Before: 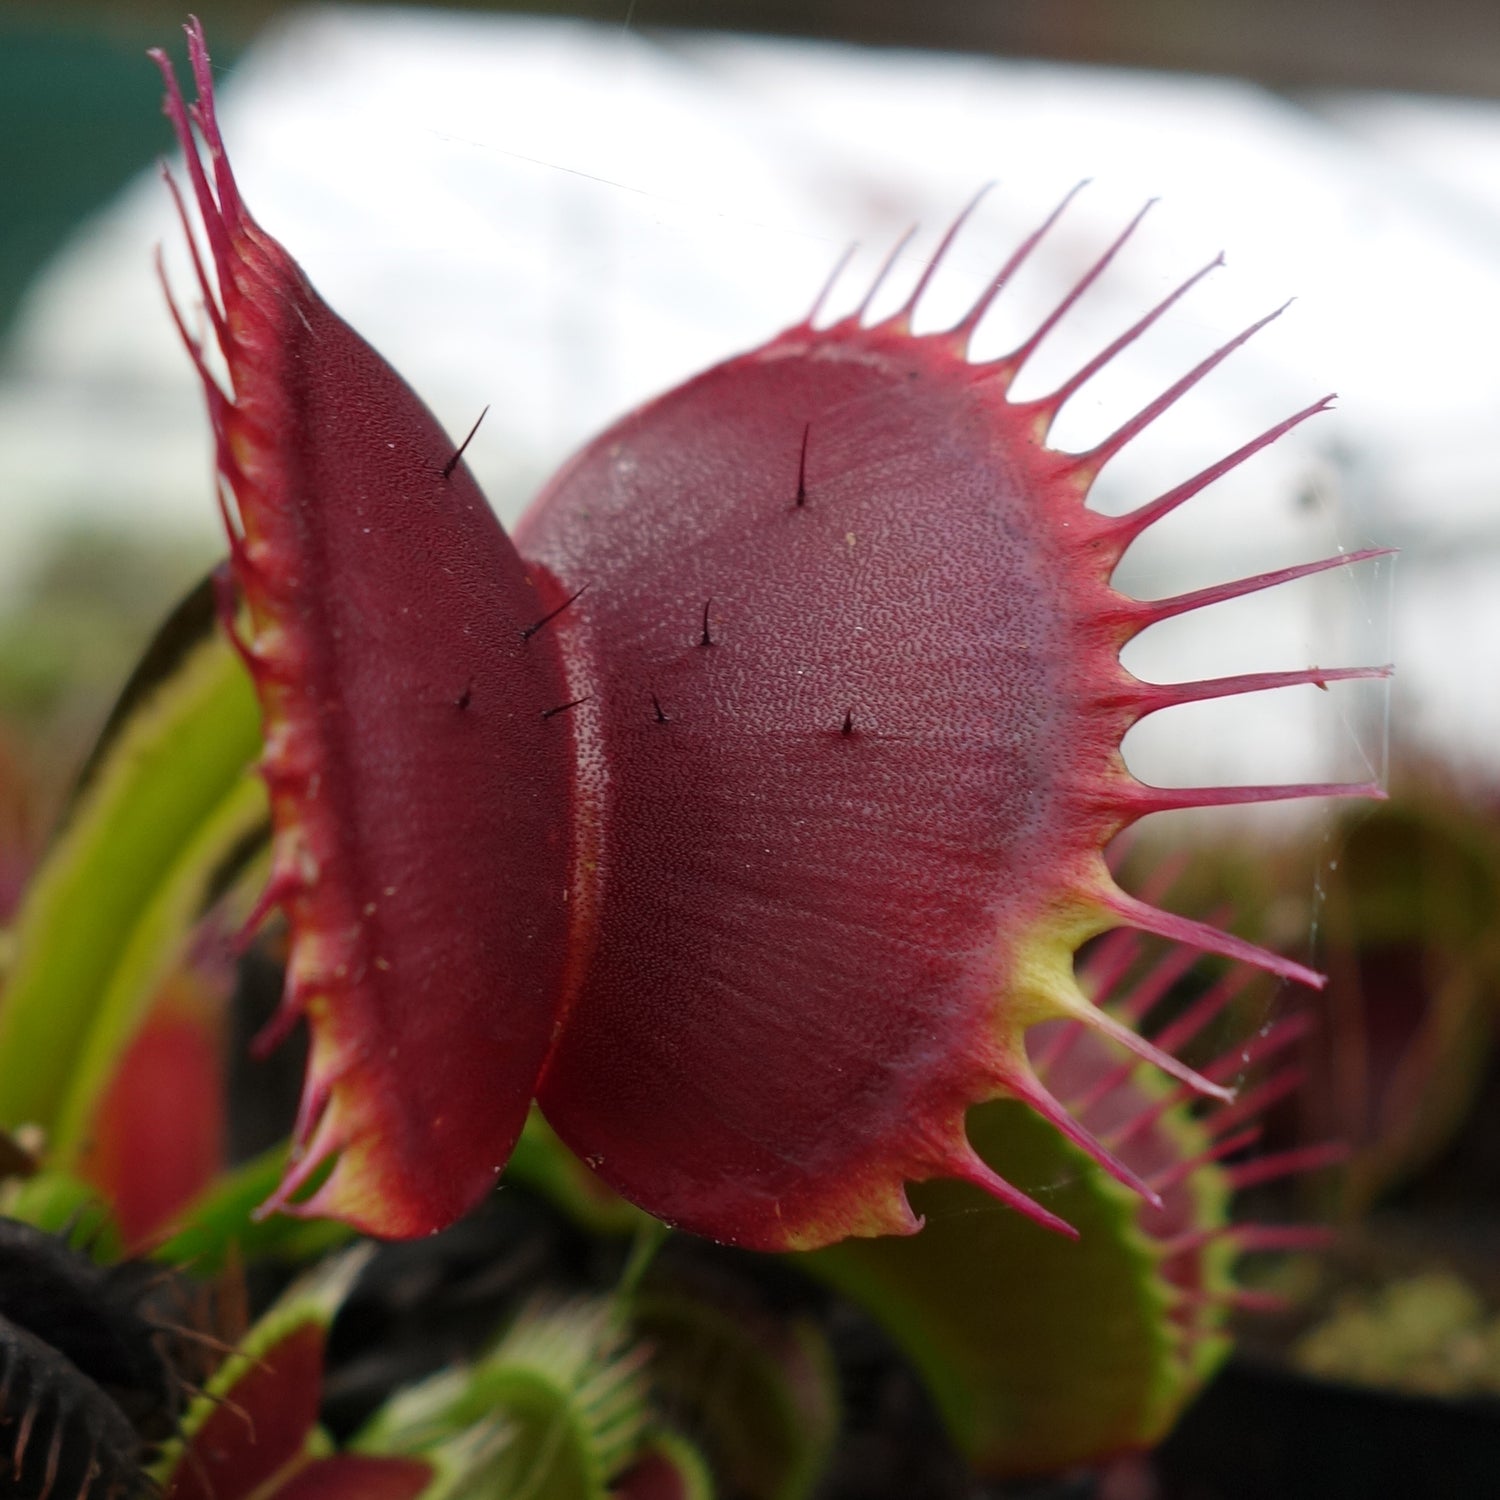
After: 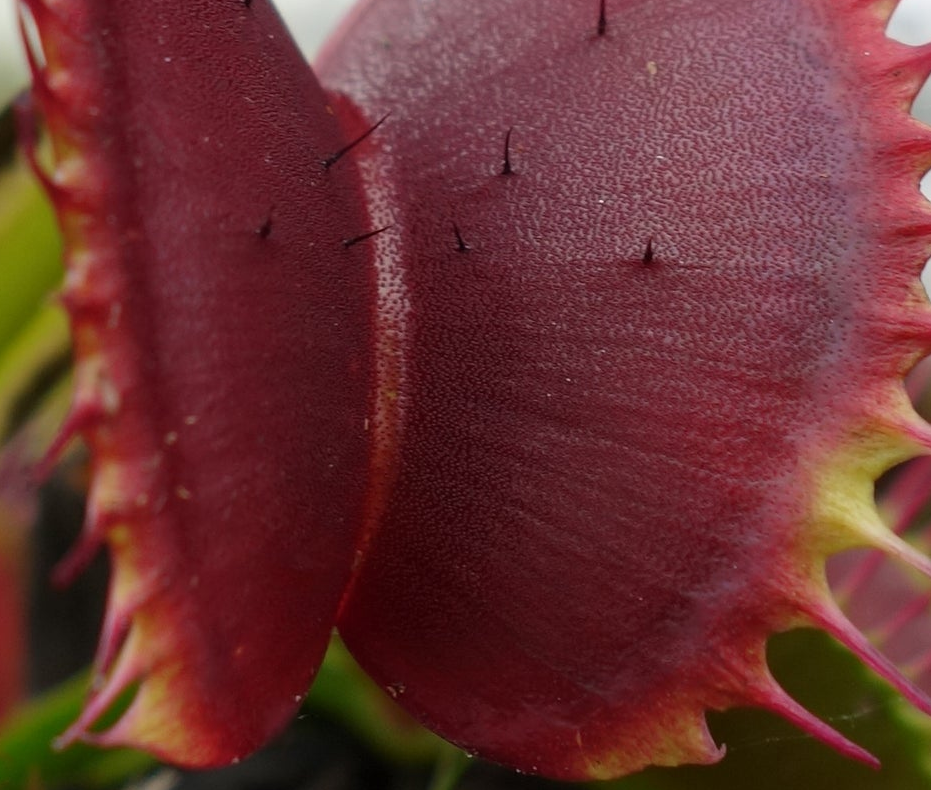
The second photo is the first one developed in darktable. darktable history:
crop: left 13.32%, top 31.446%, right 24.557%, bottom 15.869%
